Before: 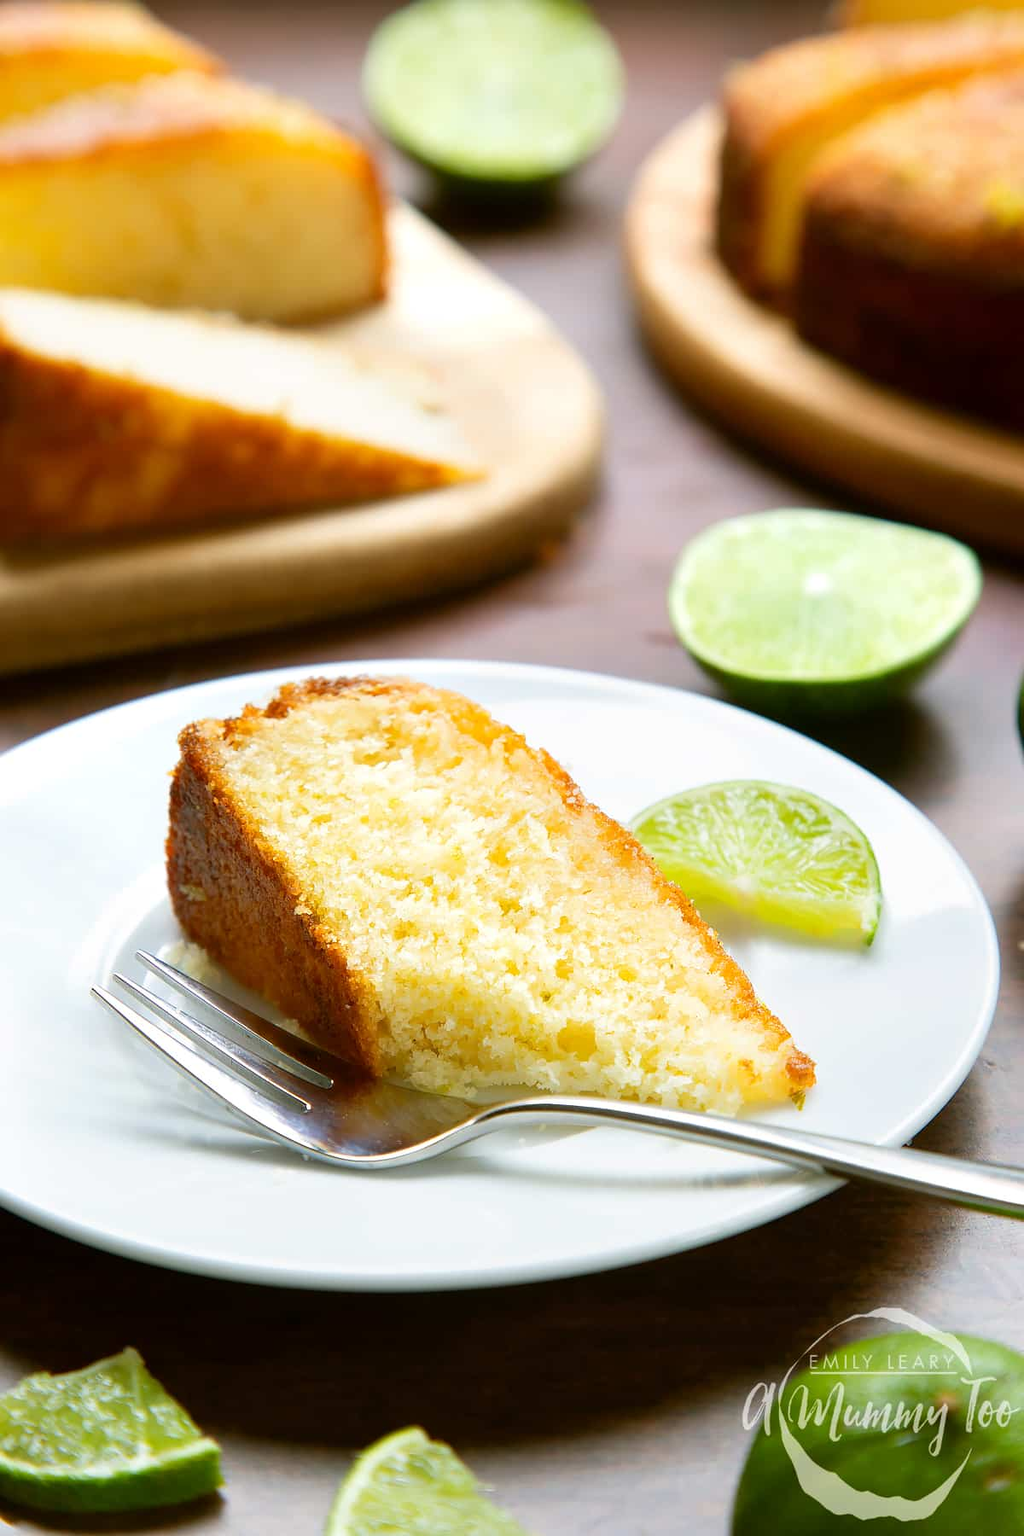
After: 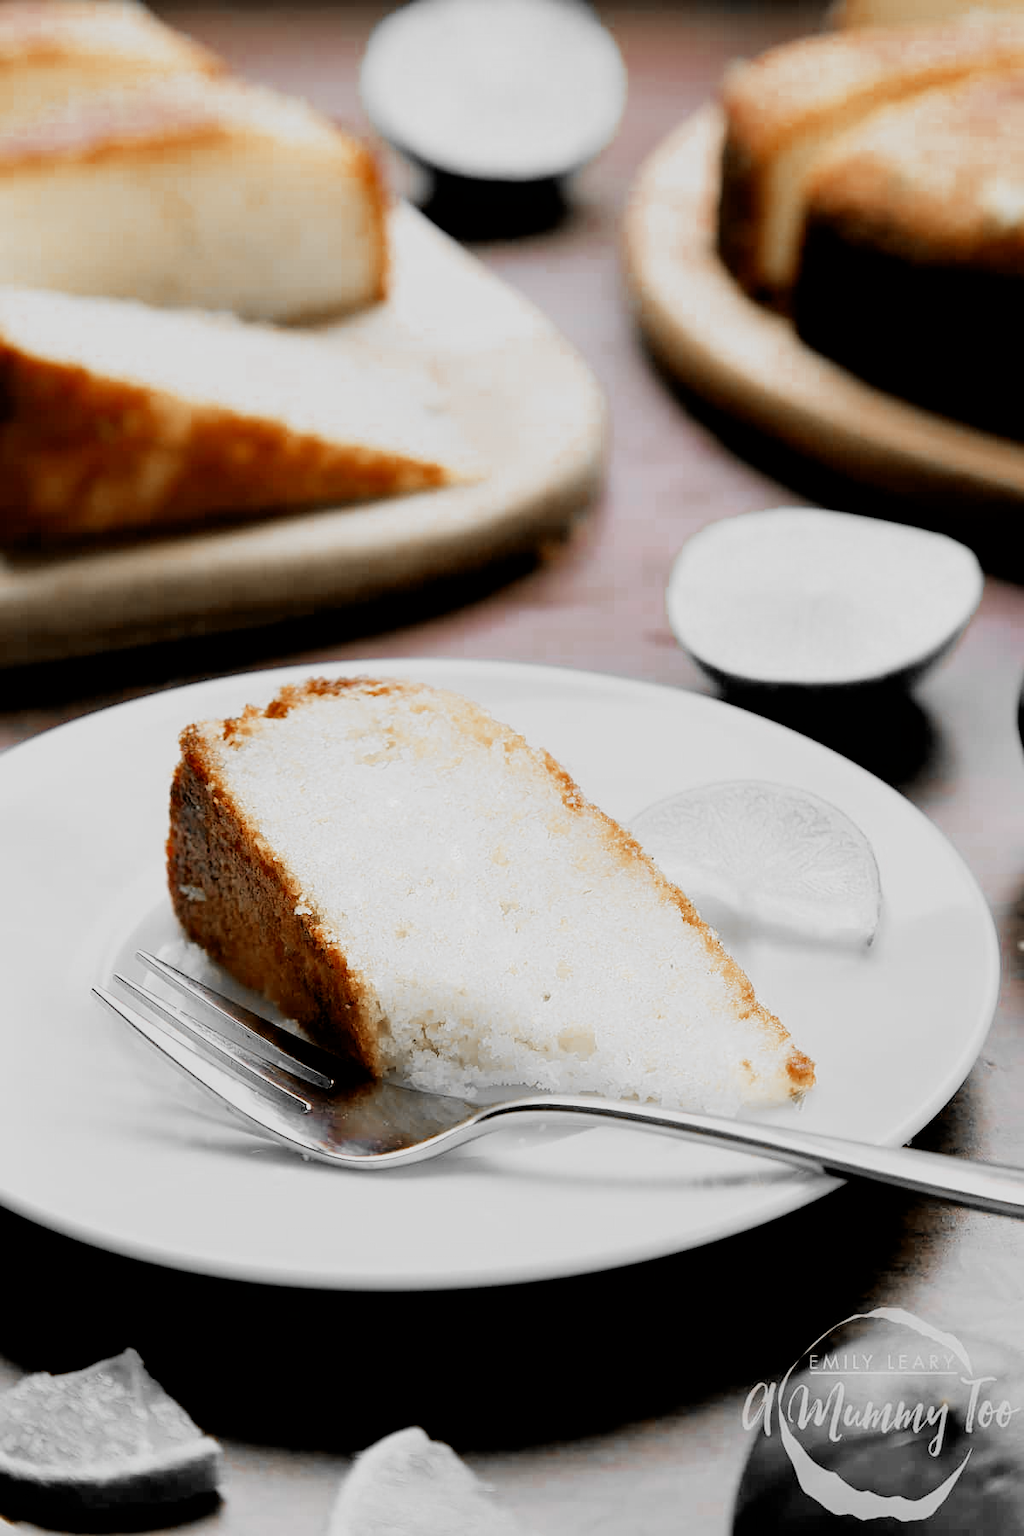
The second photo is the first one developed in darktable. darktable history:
filmic rgb: black relative exposure -2.94 EV, white relative exposure 4.56 EV, threshold 2.95 EV, hardness 1.73, contrast 1.262, iterations of high-quality reconstruction 0, enable highlight reconstruction true
color zones: curves: ch0 [(0, 0.497) (0.096, 0.361) (0.221, 0.538) (0.429, 0.5) (0.571, 0.5) (0.714, 0.5) (0.857, 0.5) (1, 0.497)]; ch1 [(0, 0.5) (0.143, 0.5) (0.257, -0.002) (0.429, 0.04) (0.571, -0.001) (0.714, -0.015) (0.857, 0.024) (1, 0.5)]
